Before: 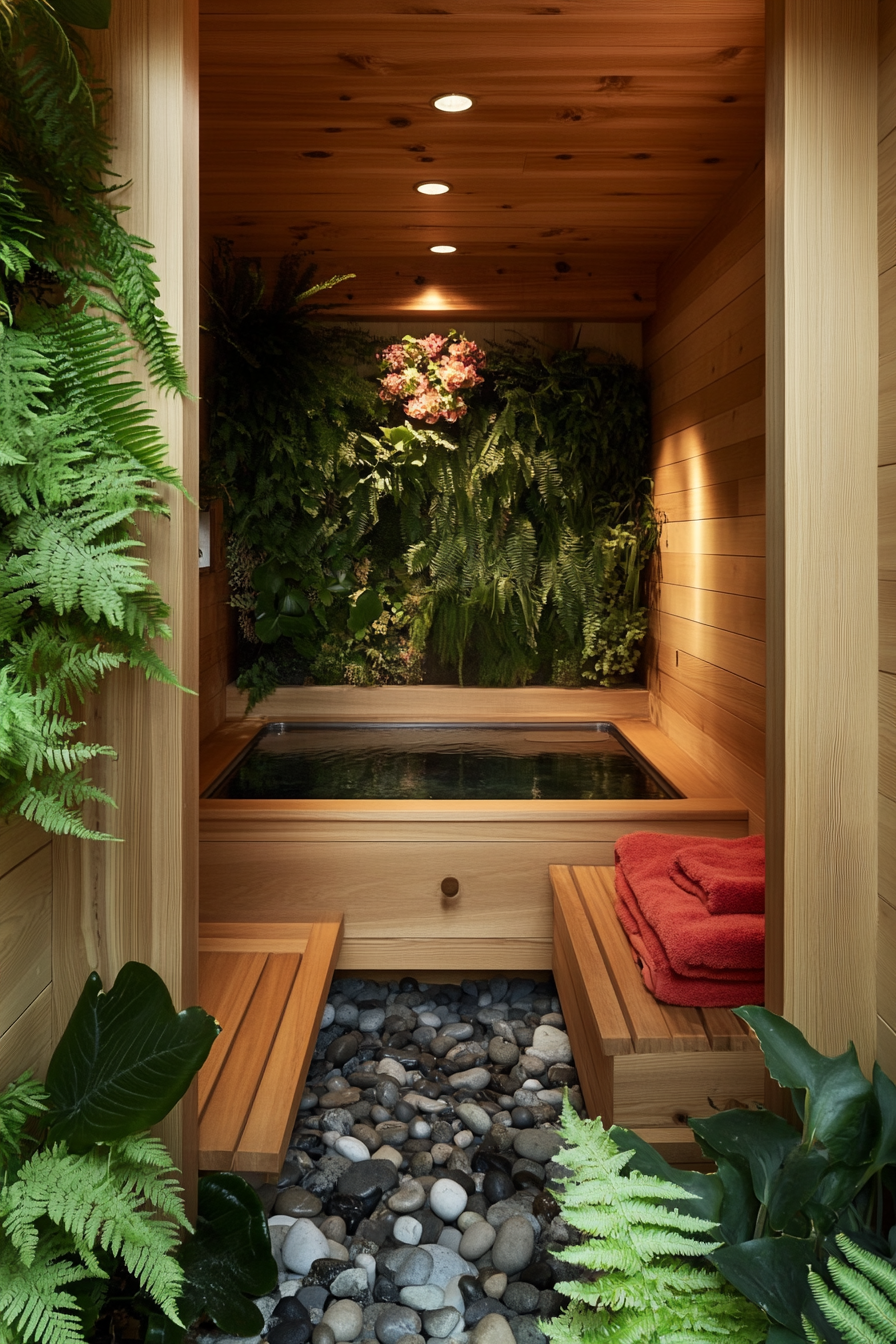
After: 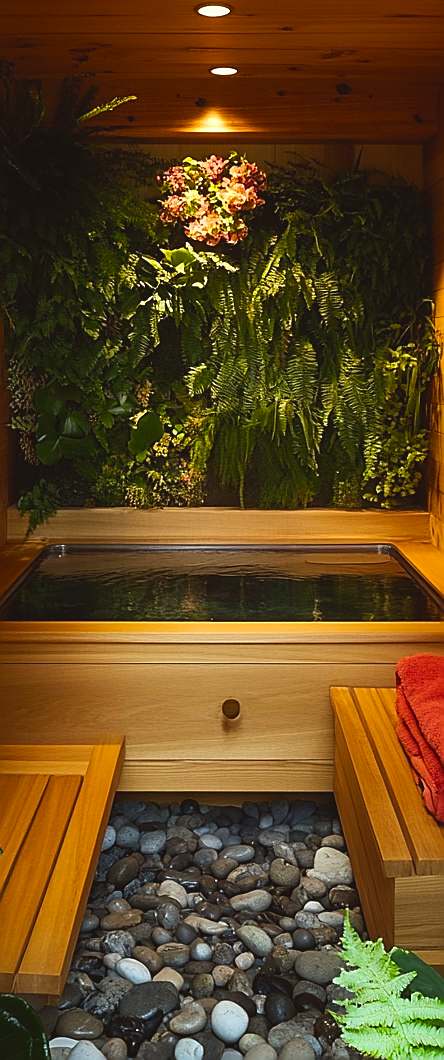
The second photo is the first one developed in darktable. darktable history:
color correction: highlights a* -2.84, highlights b* -1.97, shadows a* 2.38, shadows b* 2.78
color balance rgb: global offset › luminance 0.676%, perceptual saturation grading › global saturation 19.061%, perceptual brilliance grading › highlights 2.931%, global vibrance 39.722%
sharpen: radius 1.356, amount 1.253, threshold 0.633
crop and rotate: angle 0.025°, left 24.461%, top 13.224%, right 25.877%, bottom 7.788%
